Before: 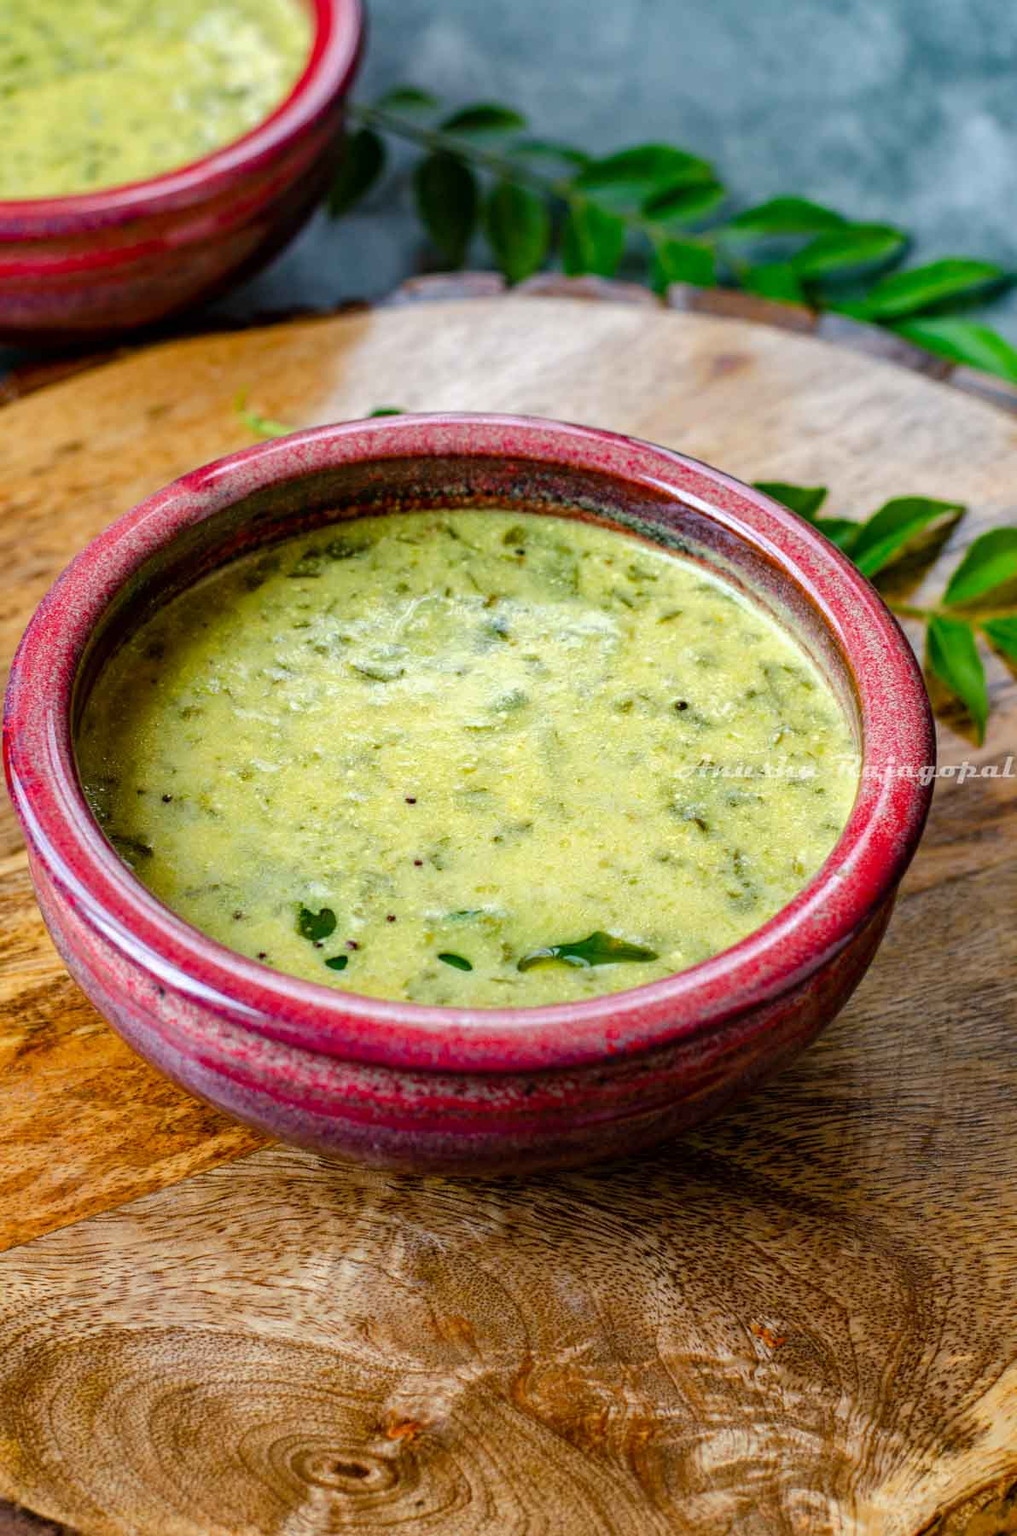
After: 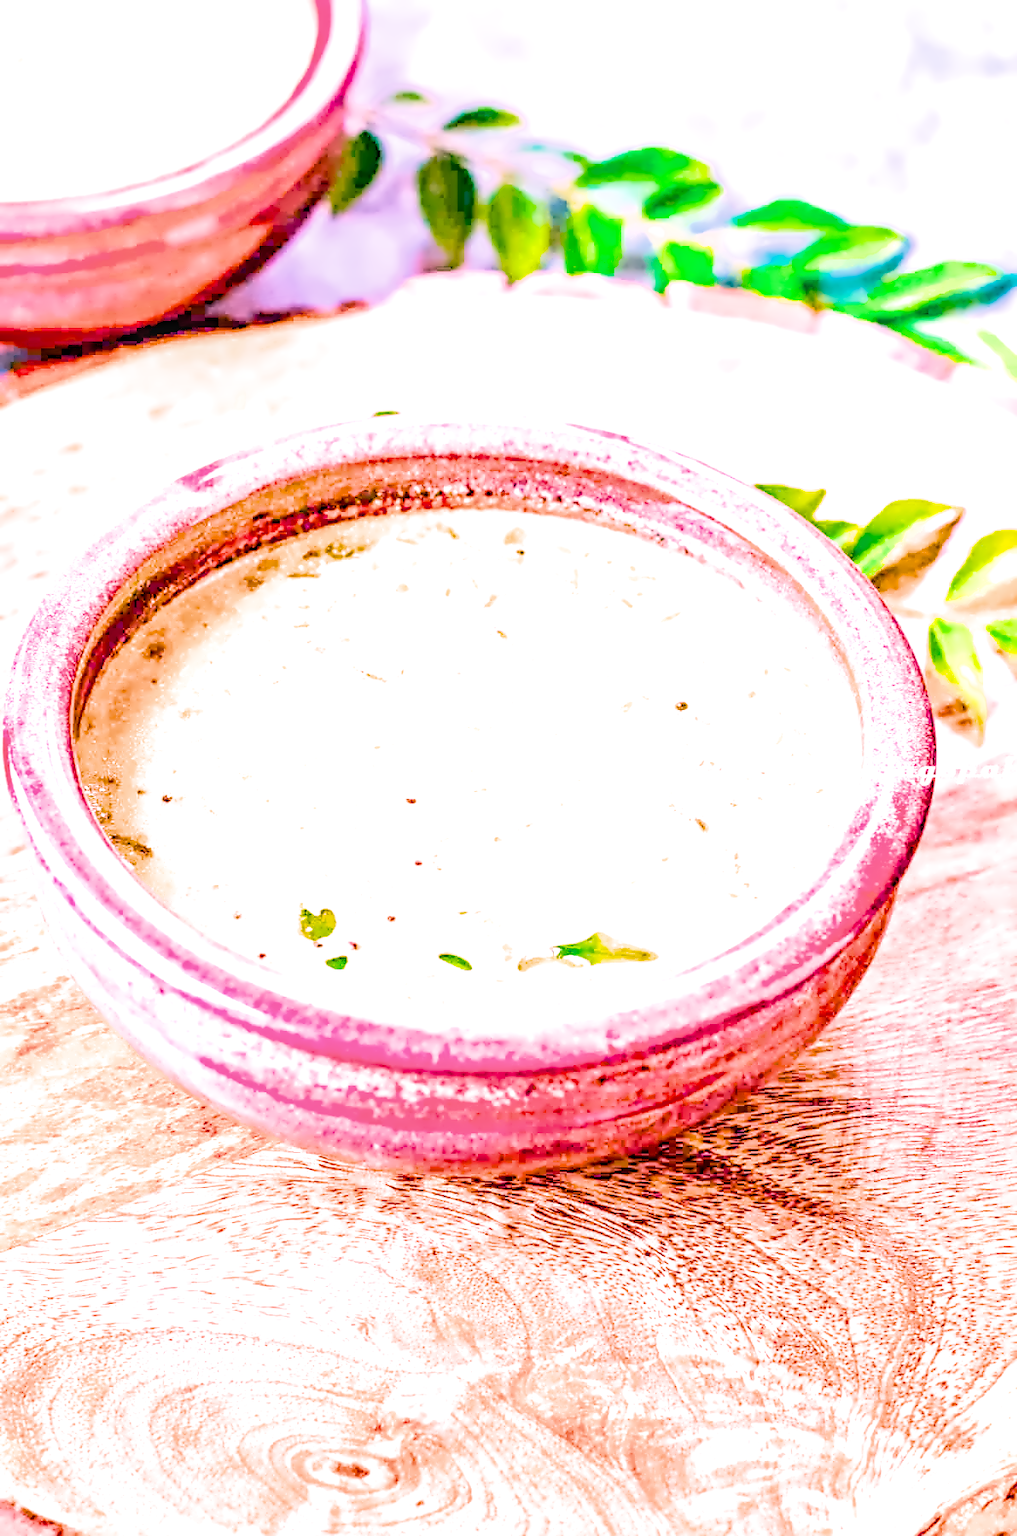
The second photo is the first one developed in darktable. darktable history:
contrast equalizer "denoise & sharpen": octaves 7, y [[0.5, 0.542, 0.583, 0.625, 0.667, 0.708], [0.5 ×6], [0.5 ×6], [0, 0.033, 0.067, 0.1, 0.133, 0.167], [0, 0.05, 0.1, 0.15, 0.2, 0.25]]
local contrast: on, module defaults
color calibration: x 0.355, y 0.367, temperature 4700.38 K
color balance rgb: perceptual saturation grading › global saturation 25%, global vibrance 20%
denoise (profiled): preserve shadows 1.52, scattering 0.002, a [-1, 0, 0], compensate highlight preservation false
diffuse or sharpen "local contrast": iterations 10, radius span 384, edge sensitivity 1, edge threshold 1, 1st order anisotropy -250%, 4th order anisotropy -250%, 1st order speed -50%, 4th order speed -50%, central radius 512
exposure: black level correction 0, exposure 1.741 EV, compensate exposure bias true, compensate highlight preservation false
highlight reconstruction: method clip highlights
lens correction: scale 1, crop 1, focal 50, aperture 6.3, distance 3.78, camera "Canon EOS RP", lens "Canon RF 50mm F1.8 STM"
white balance: red 2.229, blue 1.46
velvia: on, module defaults
filmic rgb: black relative exposure -3.31 EV, white relative exposure 3.45 EV, hardness 2.36, contrast 1.103
rgb levels: preserve colors max RGB
